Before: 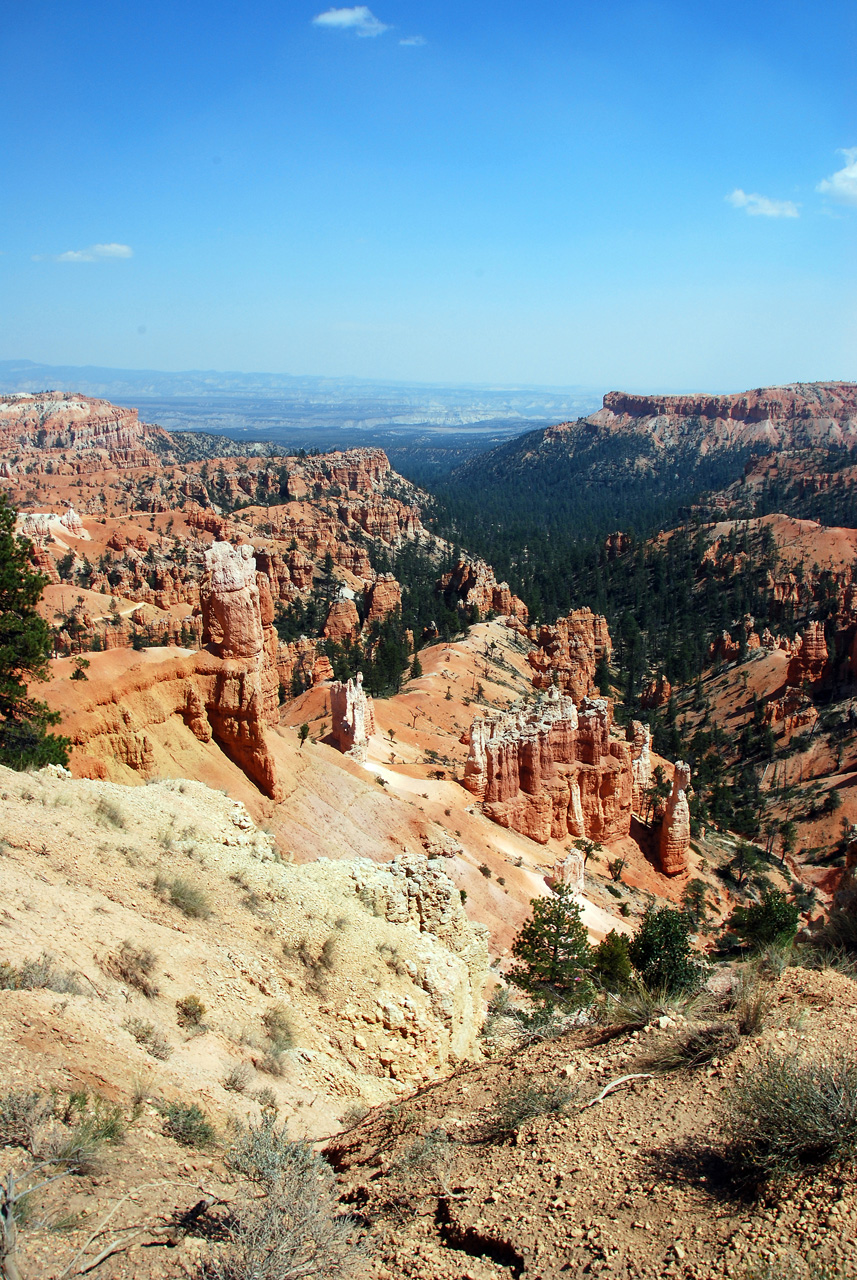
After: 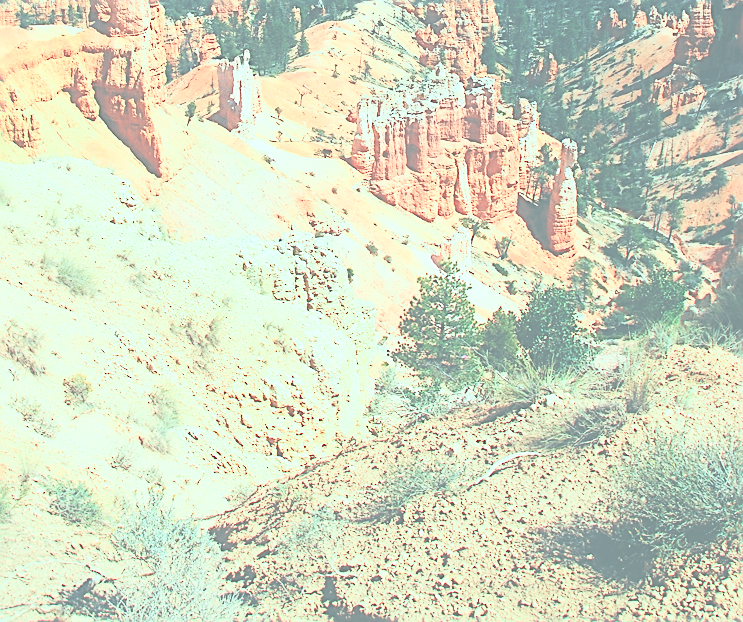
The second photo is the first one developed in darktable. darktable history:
sharpen: on, module defaults
crop and rotate: left 13.278%, top 48.671%, bottom 2.727%
filmic rgb: black relative exposure -7.65 EV, white relative exposure 4.56 EV, hardness 3.61
tone equalizer: -8 EV -0.738 EV, -7 EV -0.733 EV, -6 EV -0.583 EV, -5 EV -0.4 EV, -3 EV 0.383 EV, -2 EV 0.6 EV, -1 EV 0.679 EV, +0 EV 0.739 EV
color balance rgb: highlights gain › chroma 4.127%, highlights gain › hue 202.39°, perceptual saturation grading › global saturation 34.95%, perceptual saturation grading › highlights -29.92%, perceptual saturation grading › shadows 34.582%, saturation formula JzAzBz (2021)
exposure: black level correction -0.072, exposure 0.501 EV, compensate exposure bias true, compensate highlight preservation false
contrast brightness saturation: contrast 0.24, brightness 0.085
